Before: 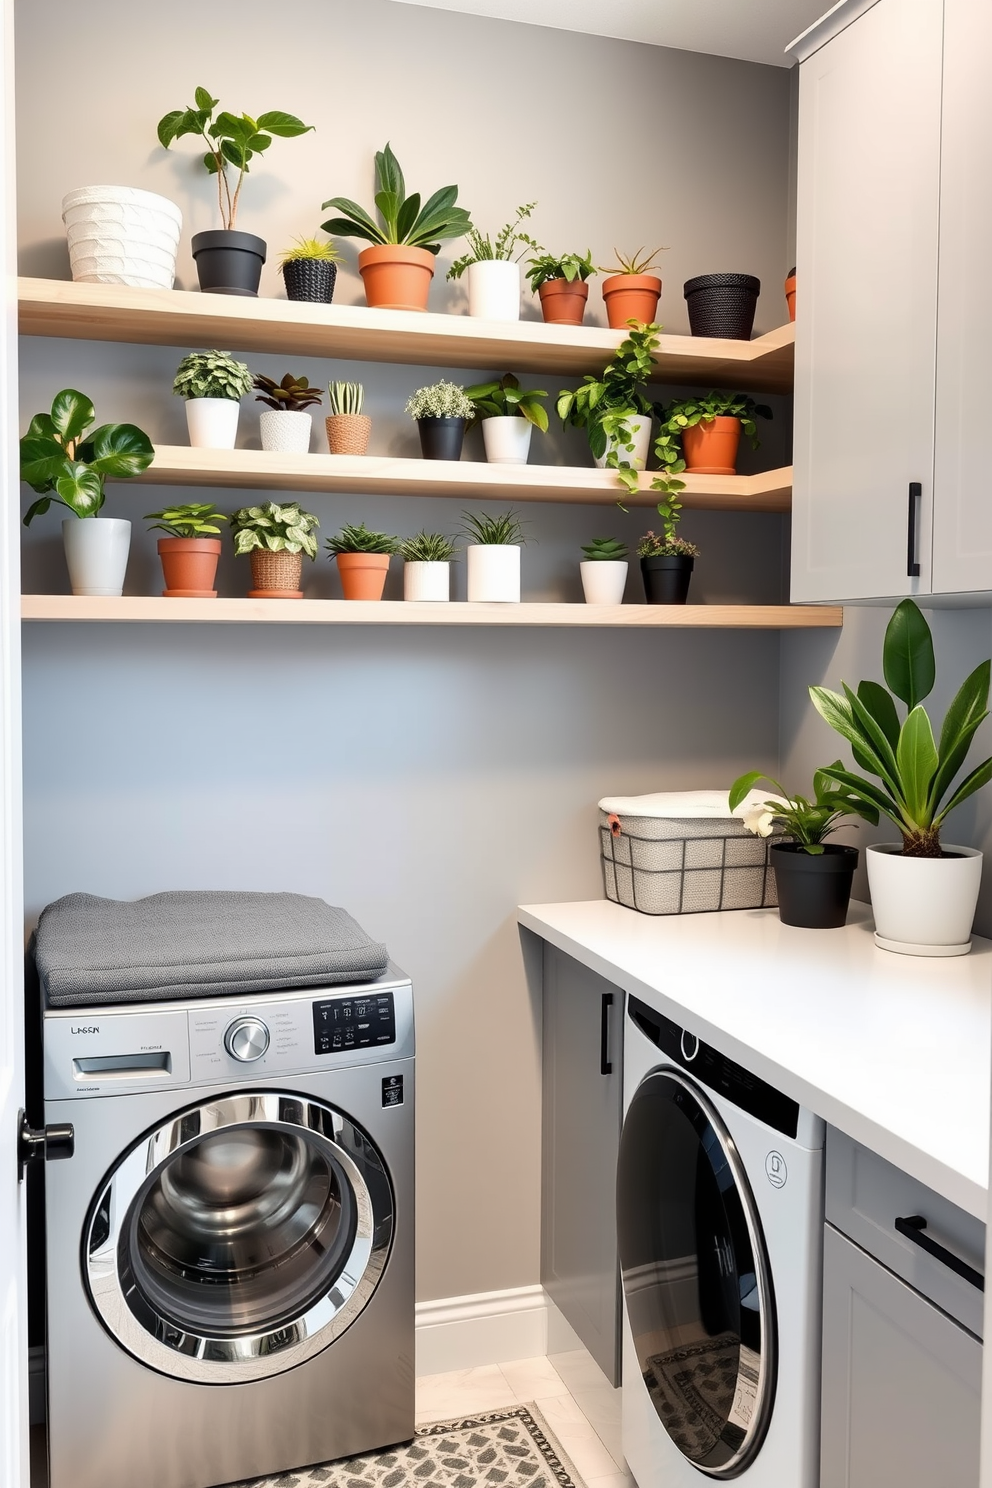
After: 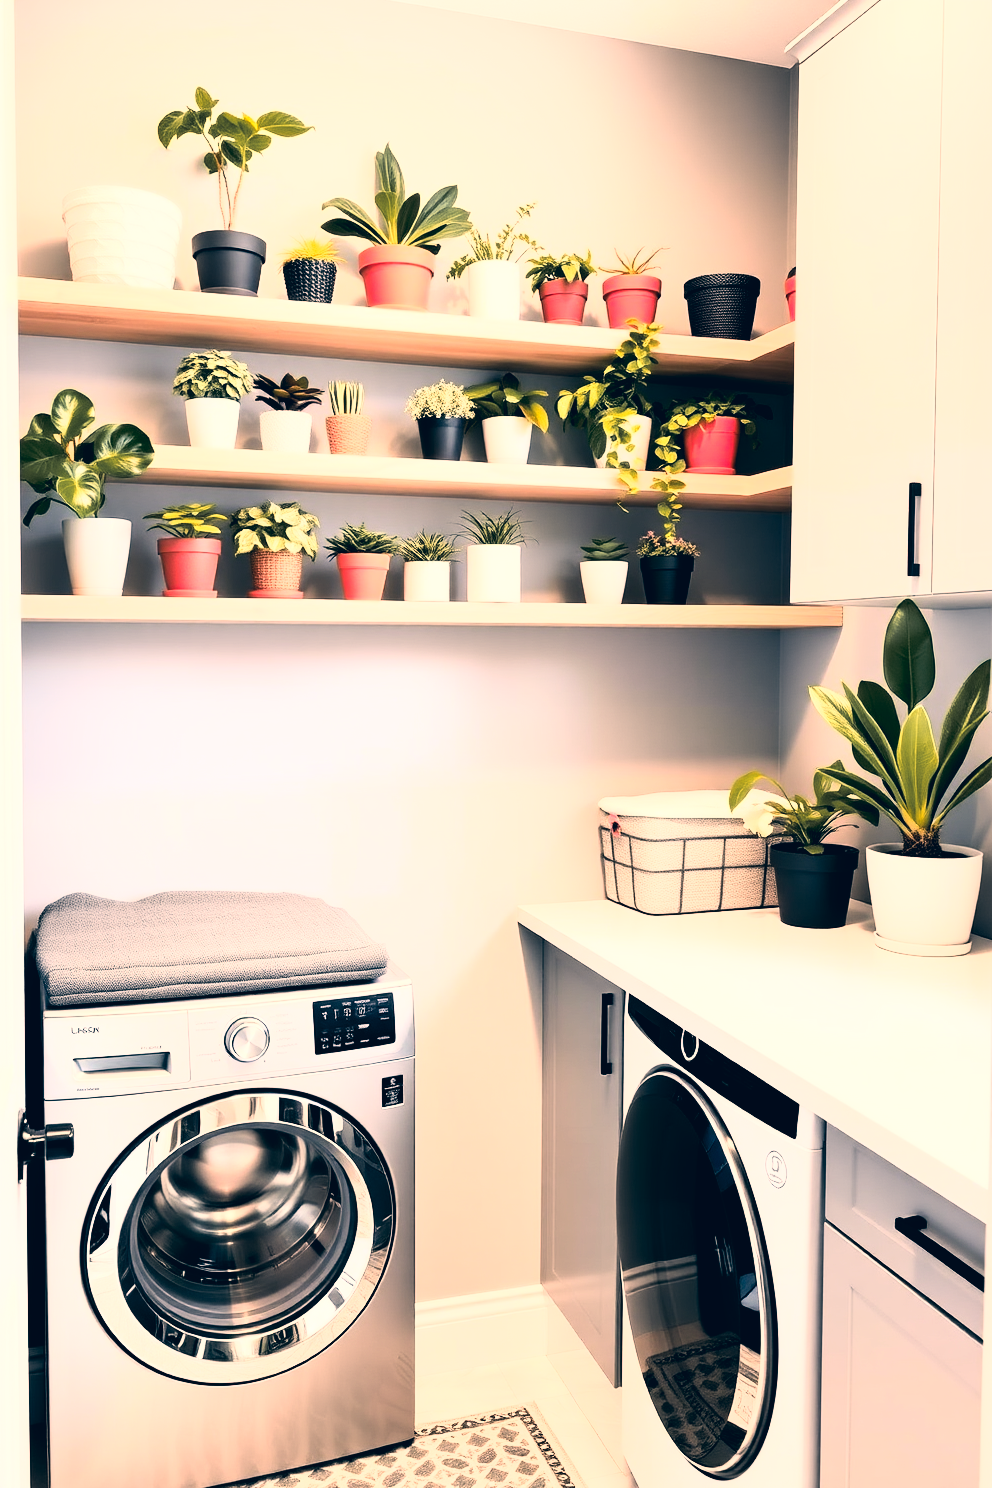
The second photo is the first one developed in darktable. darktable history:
tone equalizer: -8 EV -0.741 EV, -7 EV -0.712 EV, -6 EV -0.61 EV, -5 EV -0.389 EV, -3 EV 0.371 EV, -2 EV 0.6 EV, -1 EV 0.683 EV, +0 EV 0.75 EV, edges refinement/feathering 500, mask exposure compensation -1.57 EV, preserve details no
contrast brightness saturation: saturation -0.08
color zones: curves: ch1 [(0.263, 0.53) (0.376, 0.287) (0.487, 0.512) (0.748, 0.547) (1, 0.513)]; ch2 [(0.262, 0.45) (0.751, 0.477)]
color correction: highlights a* 10.31, highlights b* 13.99, shadows a* -9.84, shadows b* -15.03
base curve: curves: ch0 [(0, 0) (0.005, 0.002) (0.15, 0.3) (0.4, 0.7) (0.75, 0.95) (1, 1)]
